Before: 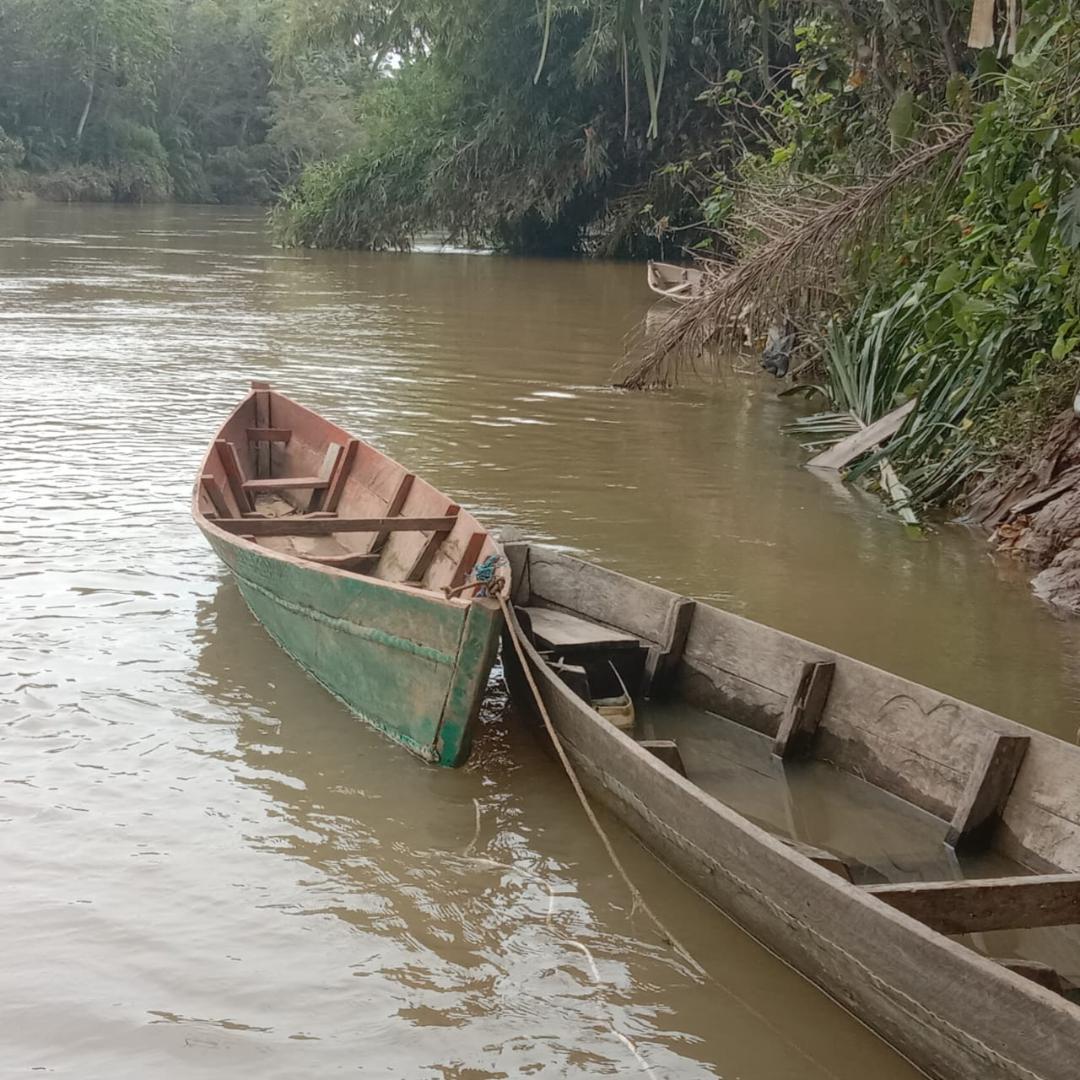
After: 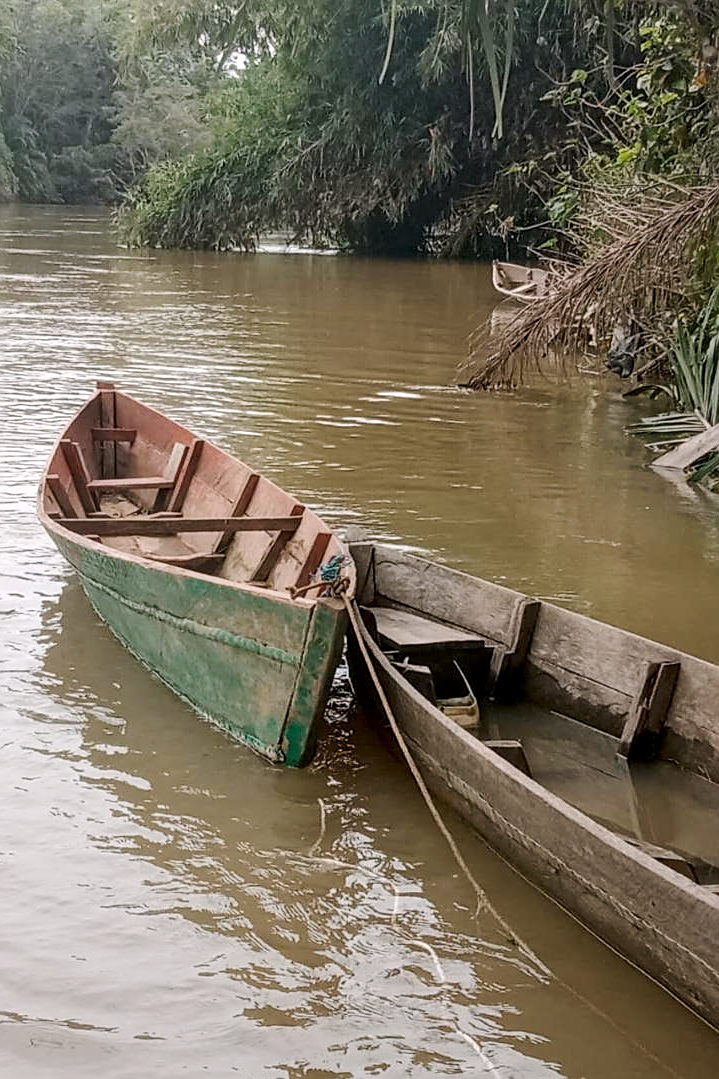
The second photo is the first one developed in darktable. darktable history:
crop and rotate: left 14.475%, right 18.883%
local contrast: highlights 91%, shadows 81%
color correction: highlights a* 3.06, highlights b* -1.22, shadows a* -0.076, shadows b* 2.35, saturation 0.982
tone curve: curves: ch0 [(0, 0) (0.068, 0.031) (0.175, 0.132) (0.337, 0.304) (0.498, 0.511) (0.748, 0.762) (0.993, 0.954)]; ch1 [(0, 0) (0.294, 0.184) (0.359, 0.34) (0.362, 0.35) (0.43, 0.41) (0.469, 0.453) (0.495, 0.489) (0.54, 0.563) (0.612, 0.641) (1, 1)]; ch2 [(0, 0) (0.431, 0.419) (0.495, 0.502) (0.524, 0.534) (0.557, 0.56) (0.634, 0.654) (0.728, 0.722) (1, 1)], preserve colors none
sharpen: on, module defaults
